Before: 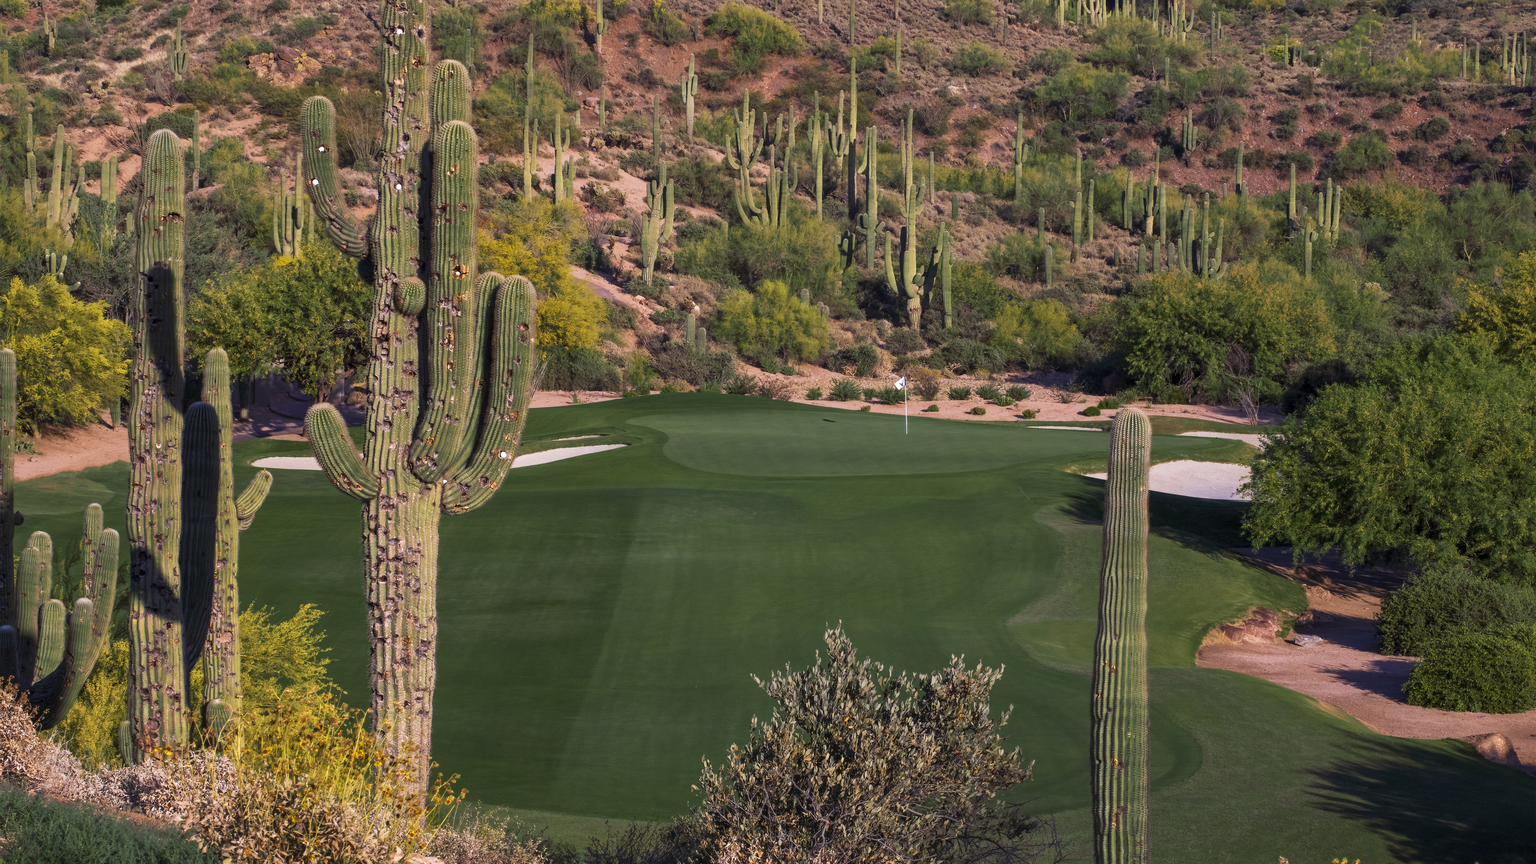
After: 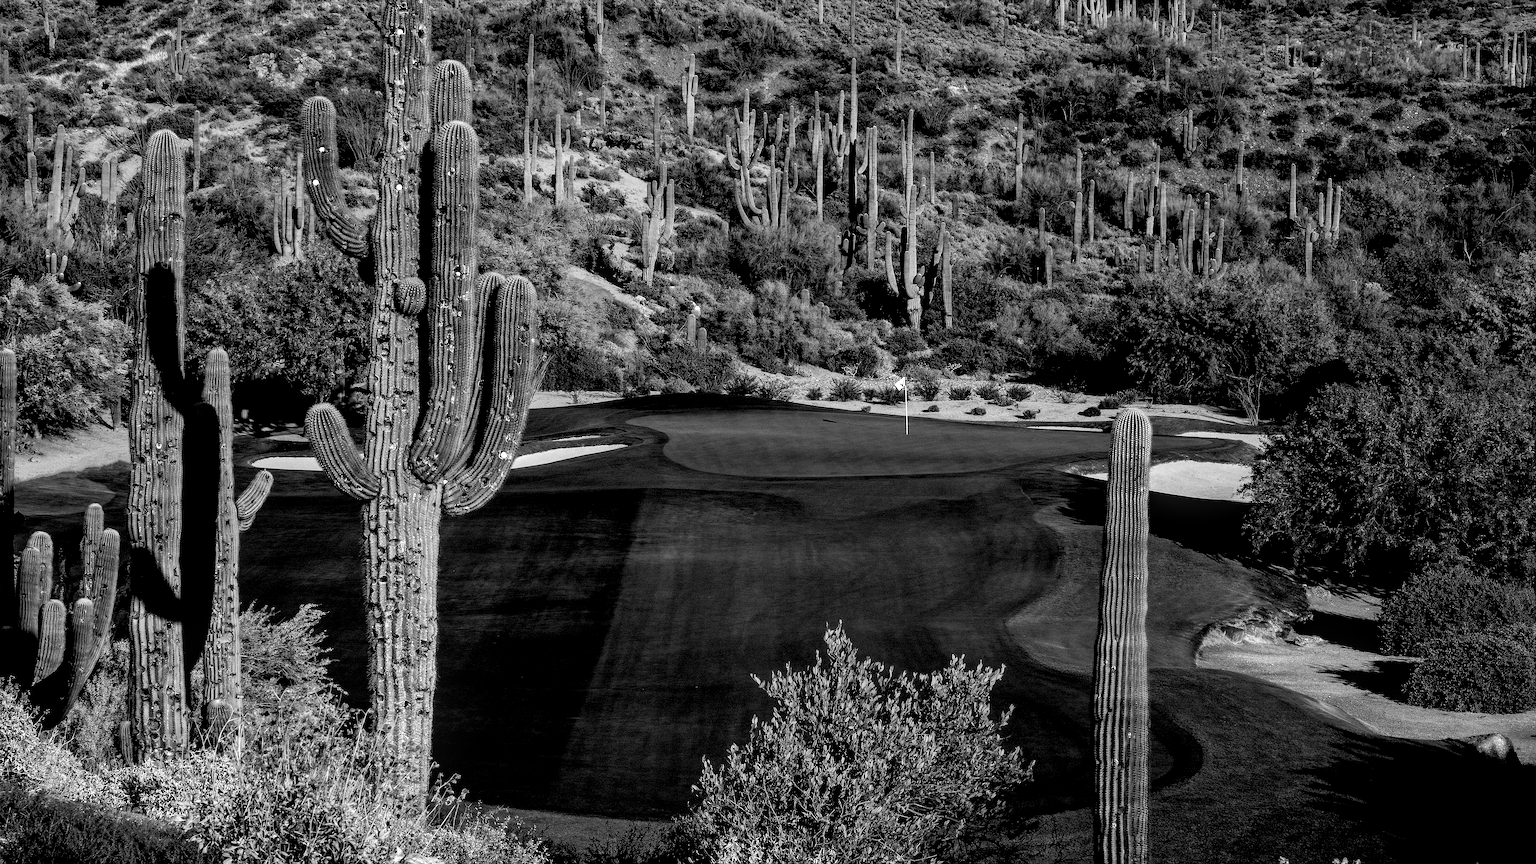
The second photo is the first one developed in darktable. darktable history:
sharpen: on, module defaults
local contrast: detail 130%
shadows and highlights: shadows 12, white point adjustment 1.2, soften with gaussian
color balance rgb: shadows lift › luminance 0.49%, shadows lift › chroma 6.83%, shadows lift › hue 300.29°, power › hue 208.98°, highlights gain › luminance 20.24%, highlights gain › chroma 2.73%, highlights gain › hue 173.85°, perceptual saturation grading › global saturation 18.05%
exposure: black level correction 0.056, compensate highlight preservation false
grain: coarseness 0.09 ISO
monochrome: on, module defaults
